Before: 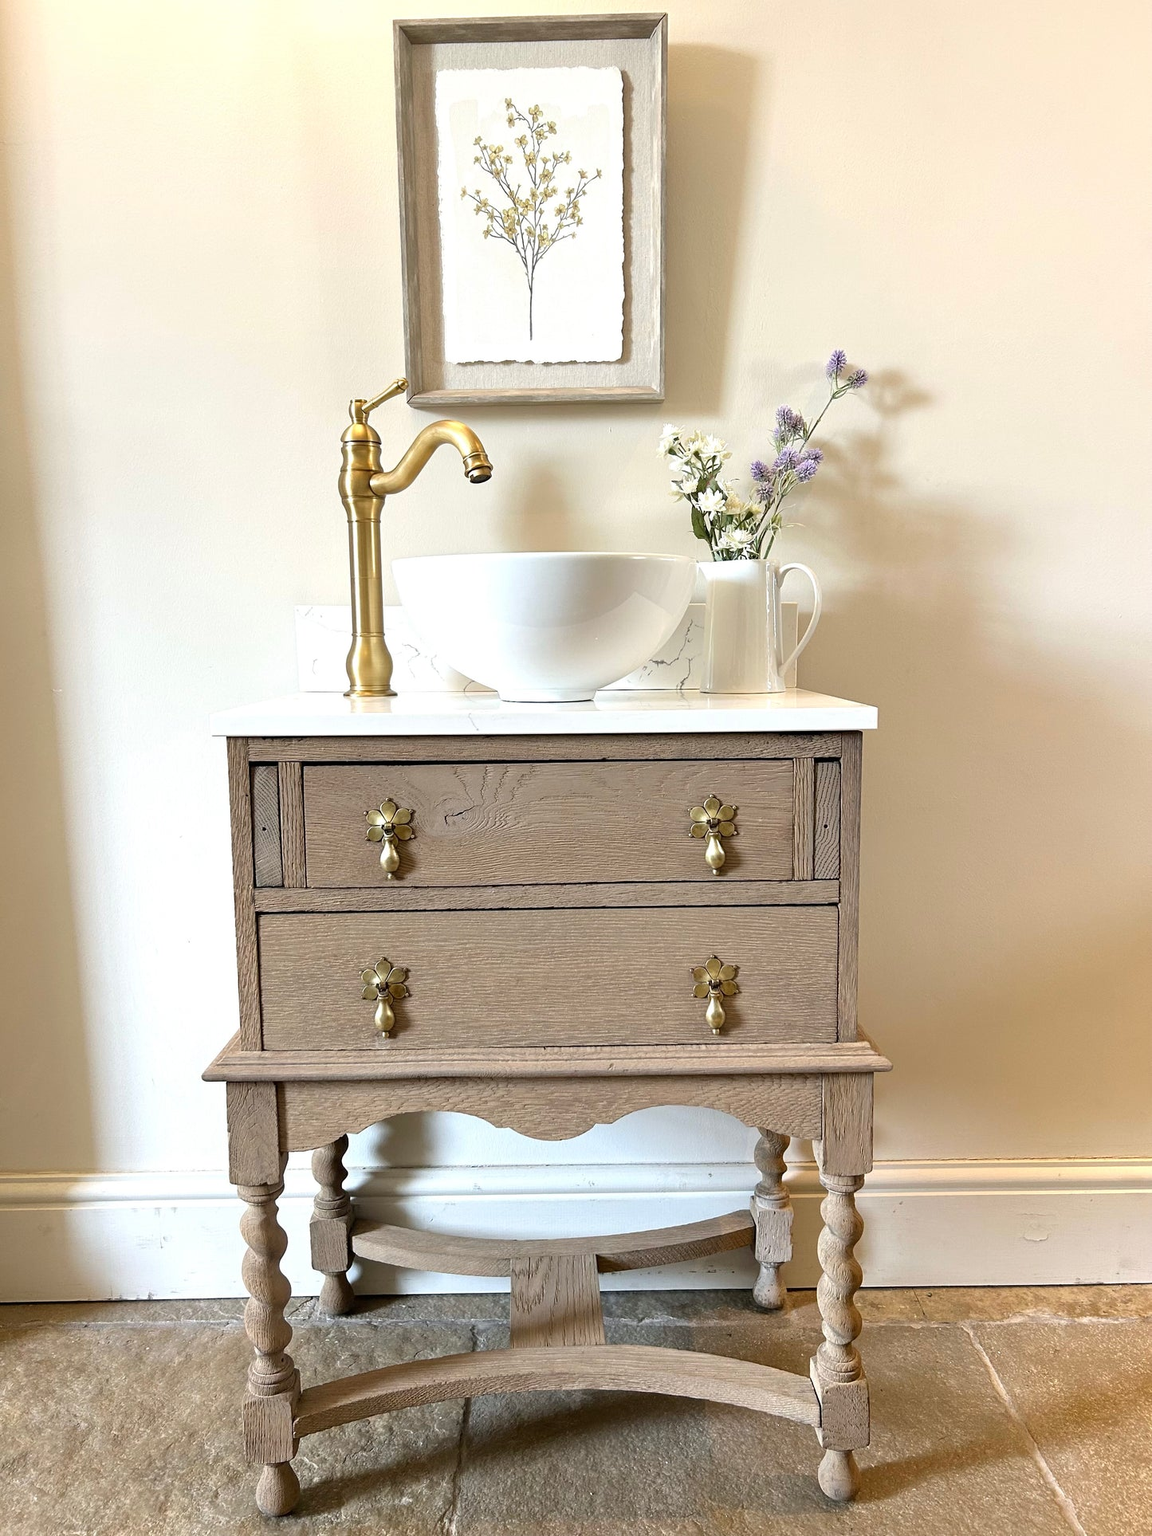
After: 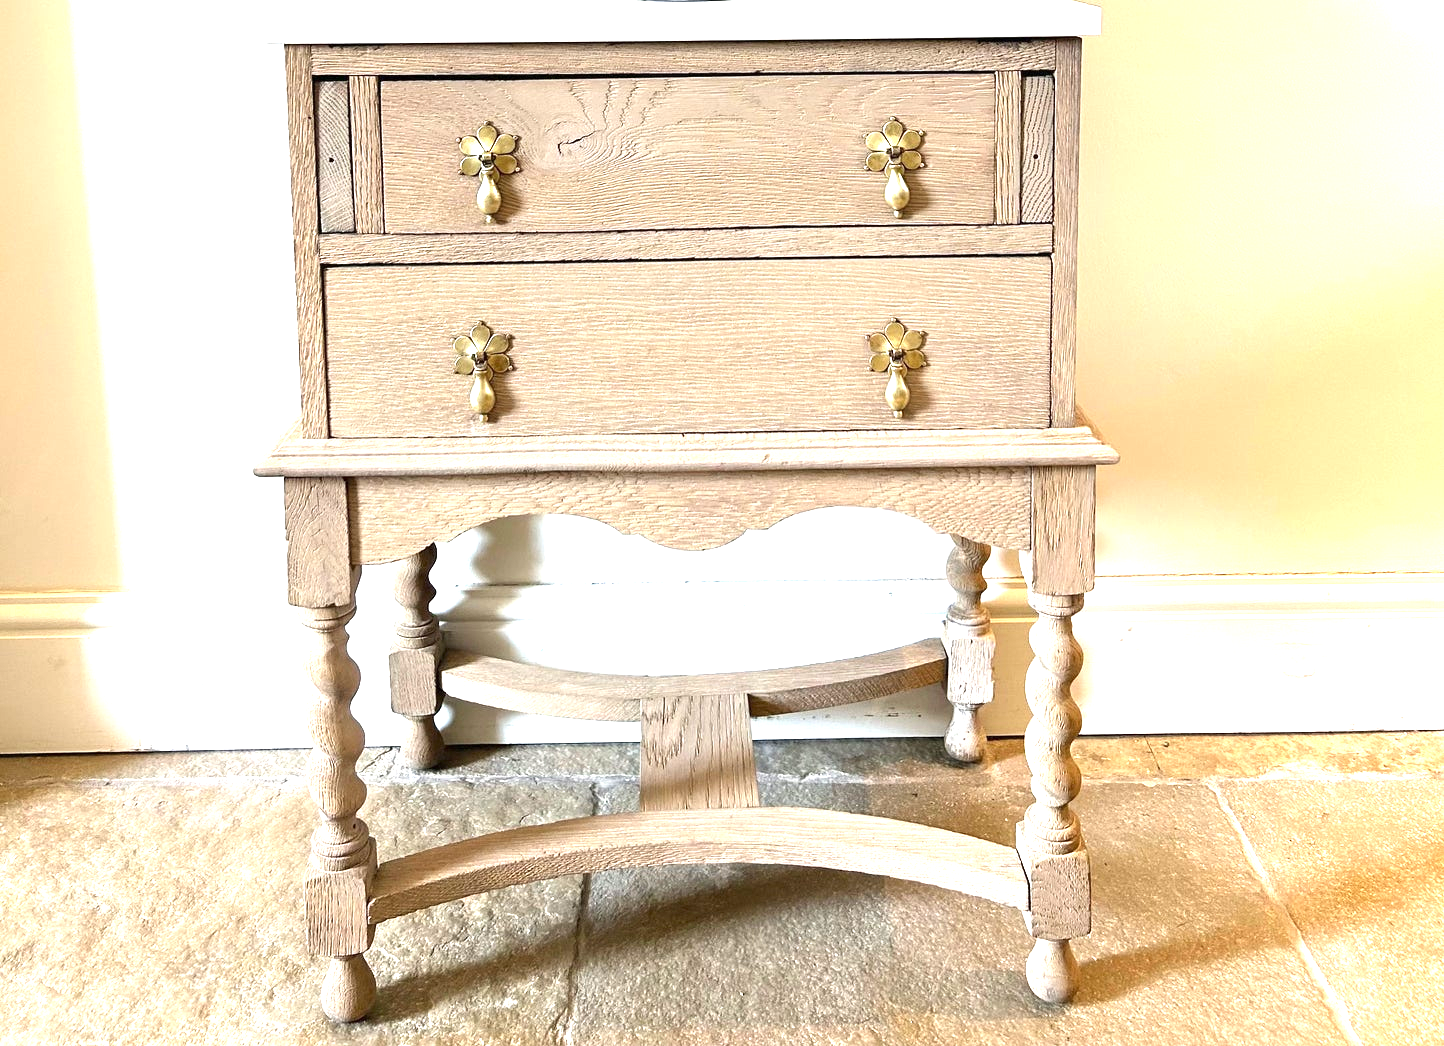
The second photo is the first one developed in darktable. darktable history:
crop and rotate: top 45.688%, right 0.047%
exposure: black level correction 0, exposure 1.48 EV, compensate exposure bias true, compensate highlight preservation false
